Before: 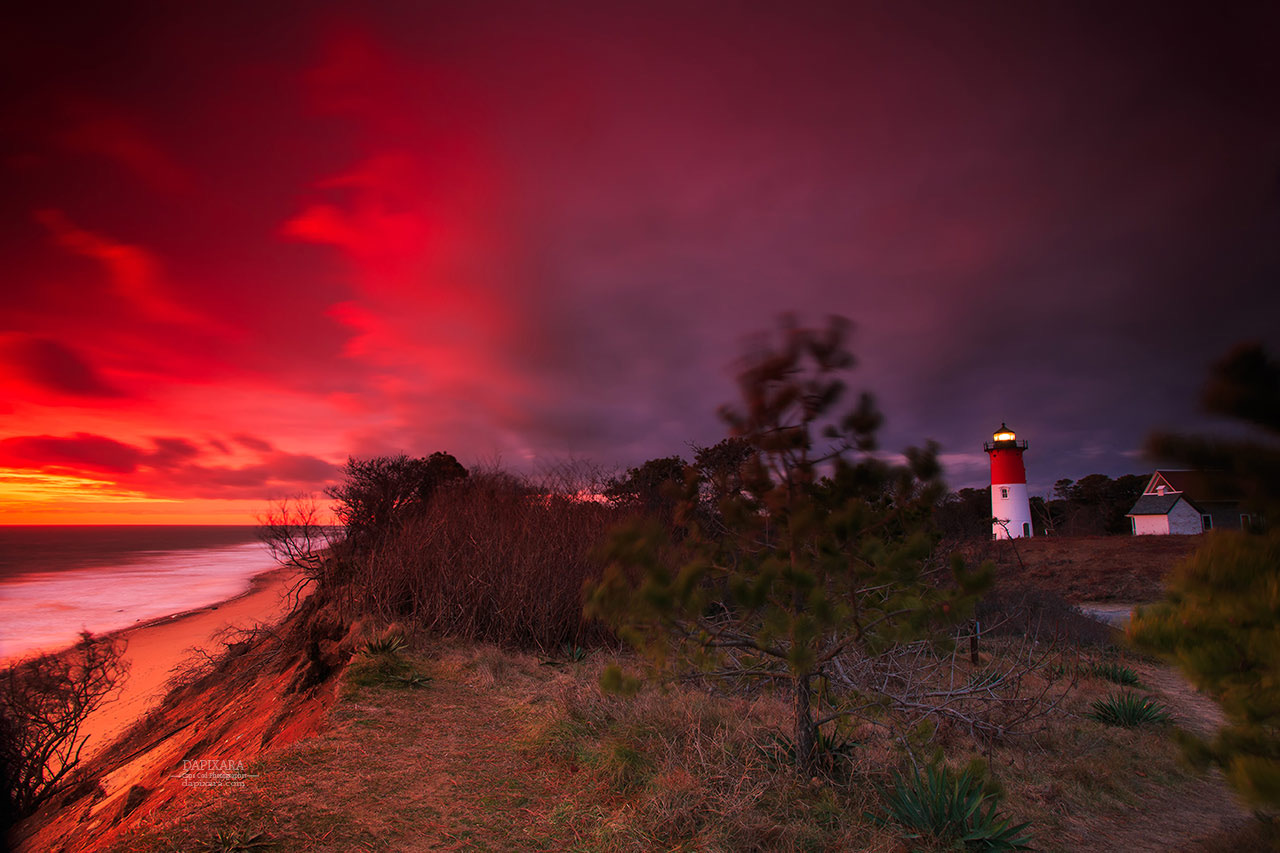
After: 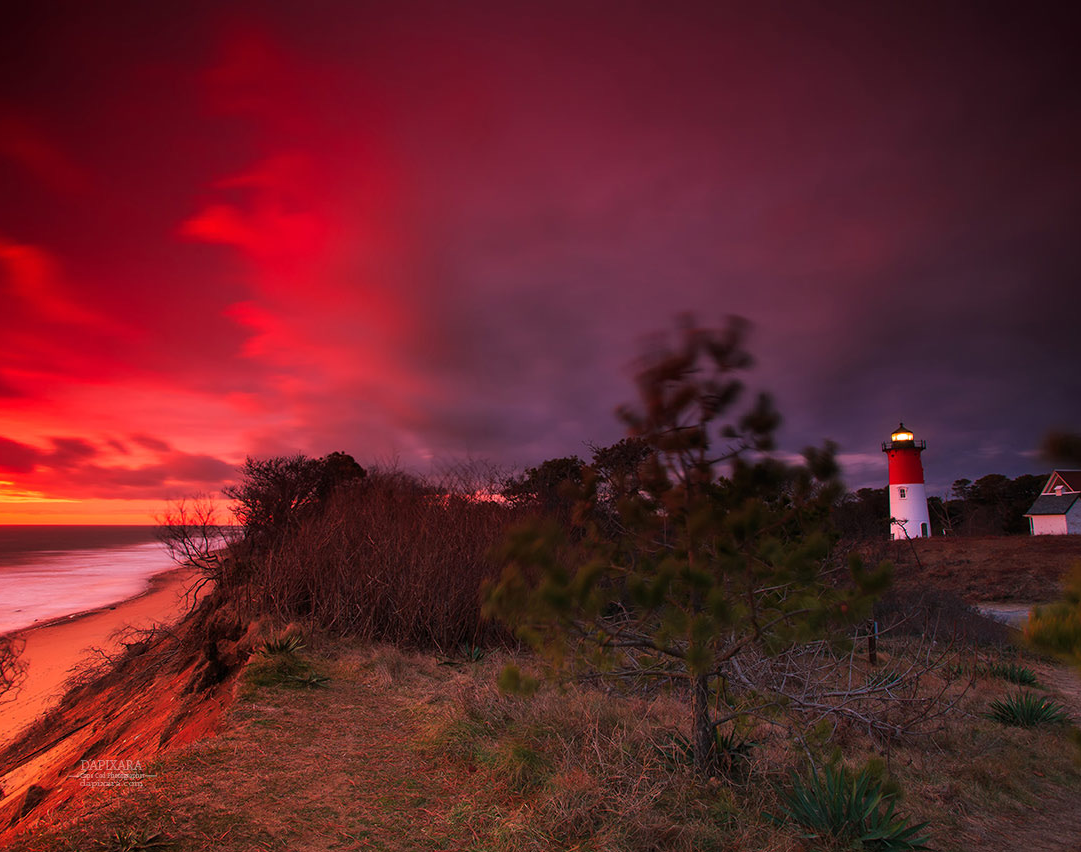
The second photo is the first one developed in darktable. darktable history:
crop: left 8.028%, right 7.465%
